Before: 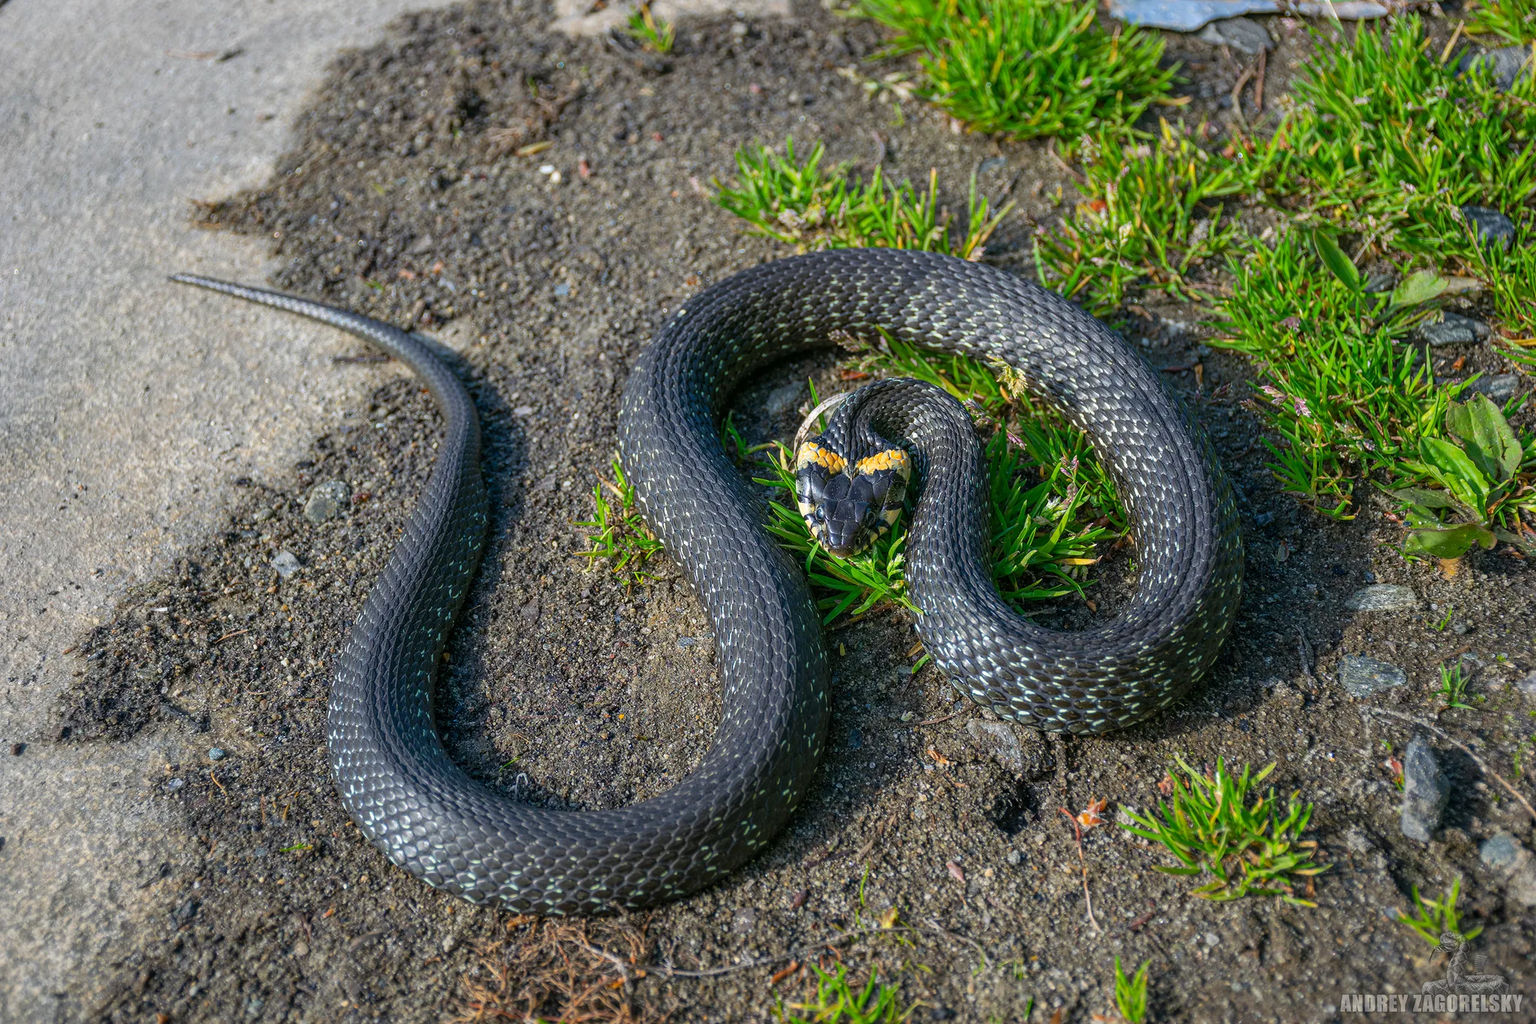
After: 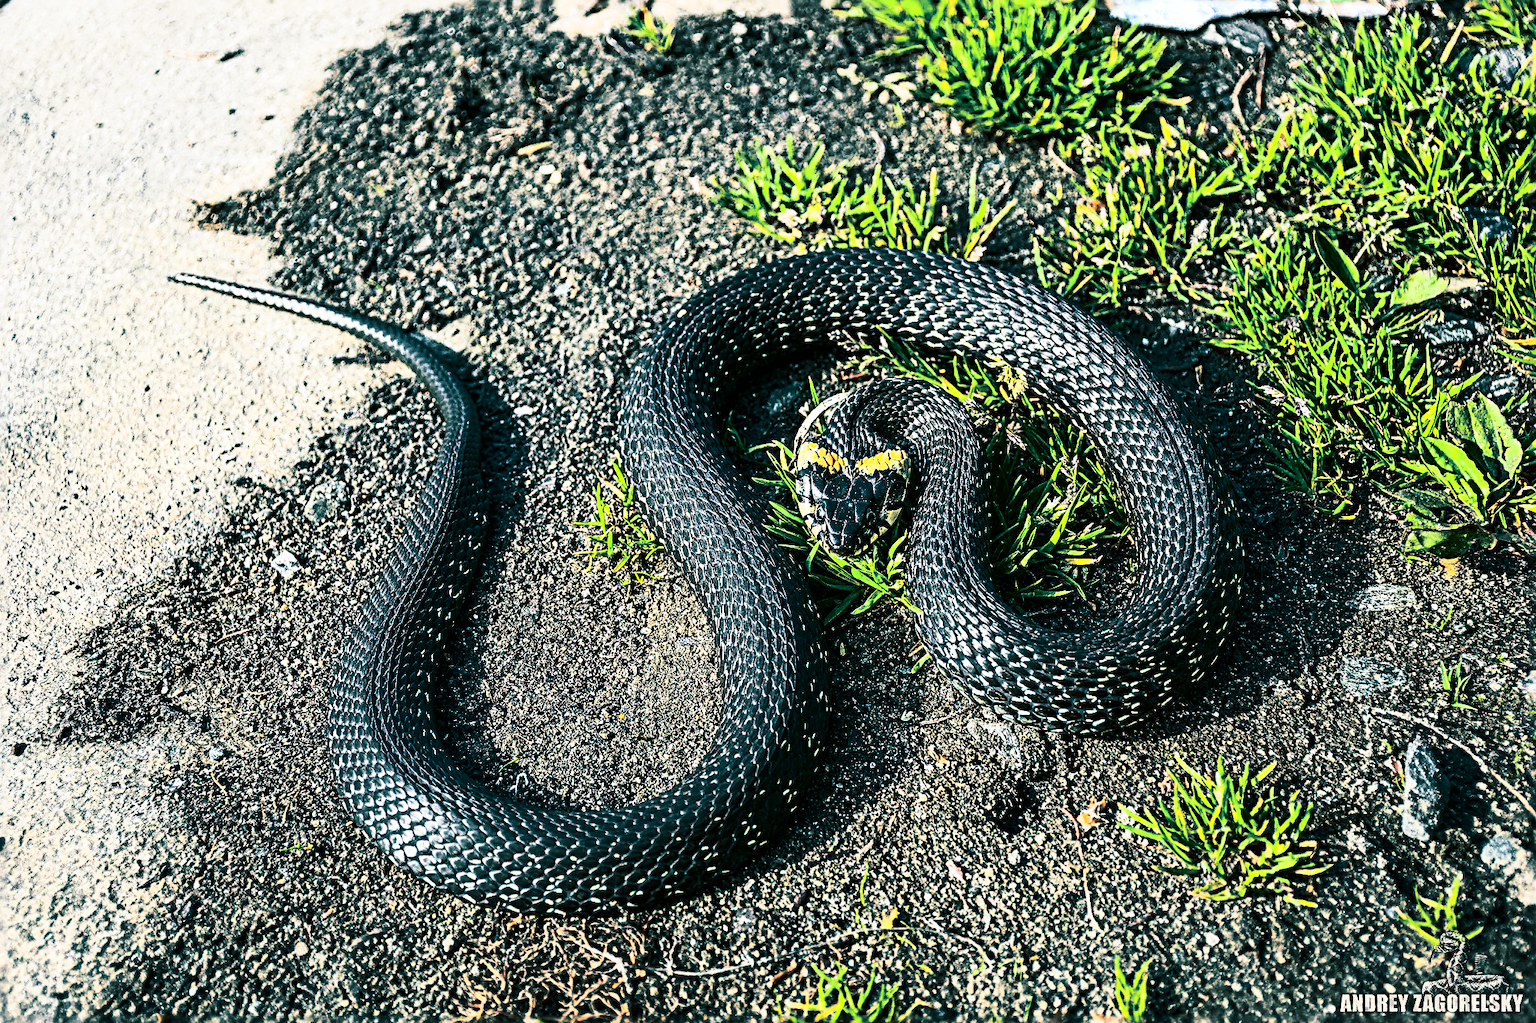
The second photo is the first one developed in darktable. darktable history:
color balance rgb: perceptual saturation grading › global saturation 20%, global vibrance 20%
split-toning: shadows › hue 186.43°, highlights › hue 49.29°, compress 30.29%
contrast brightness saturation: contrast 0.93, brightness 0.2
sharpen: radius 3.69, amount 0.928
